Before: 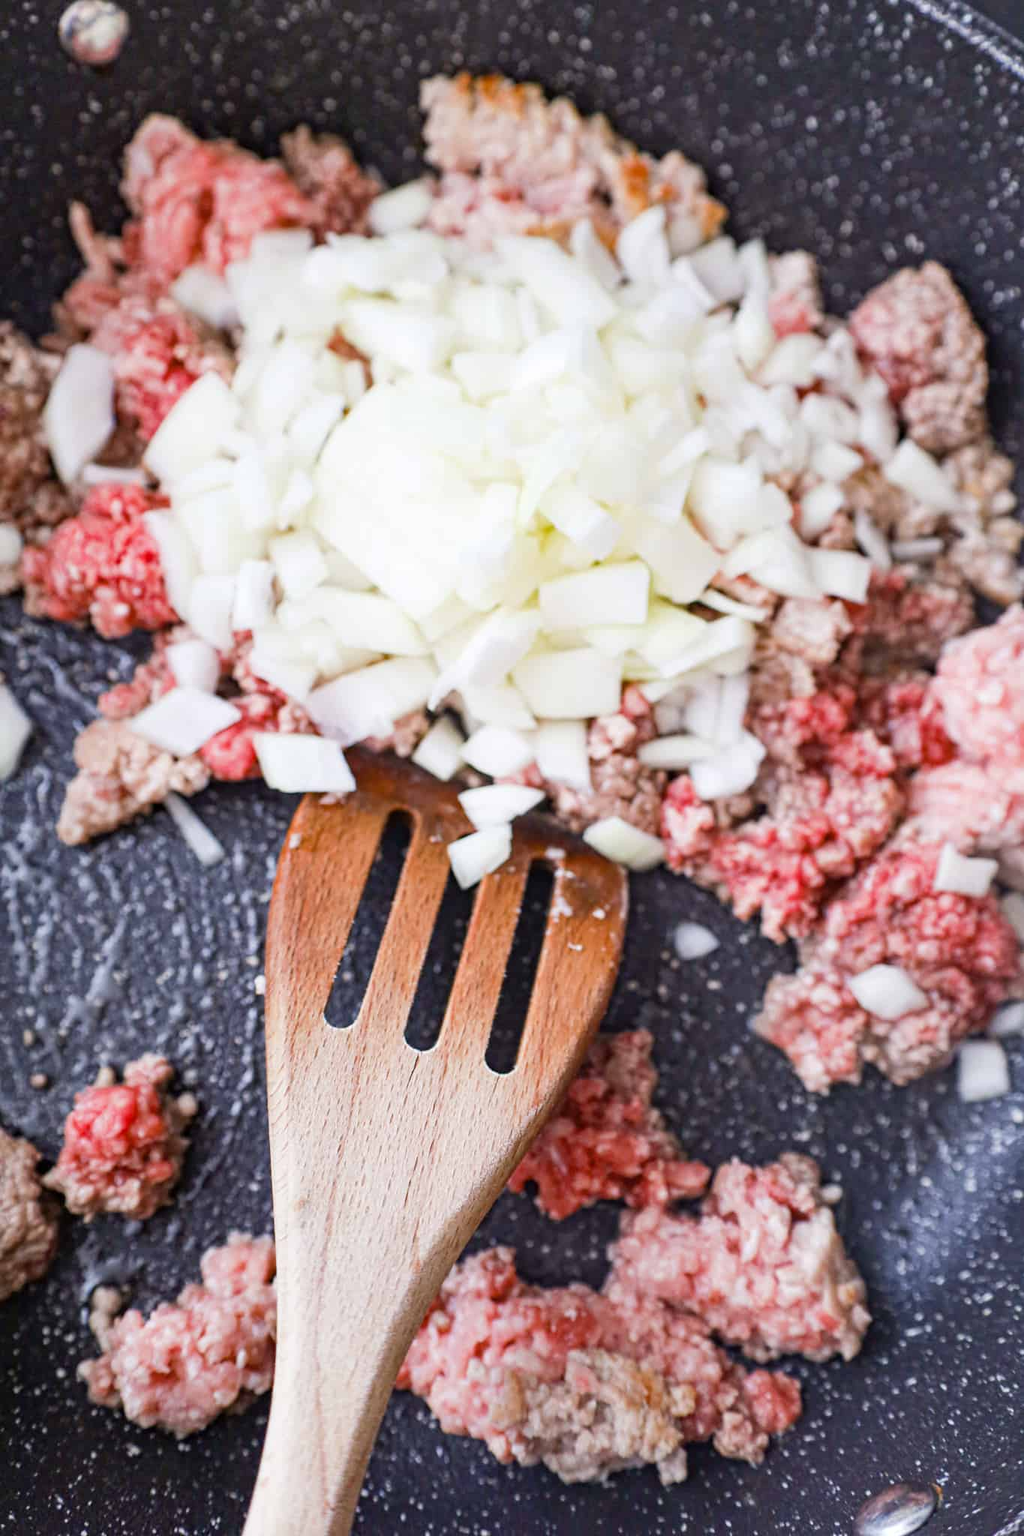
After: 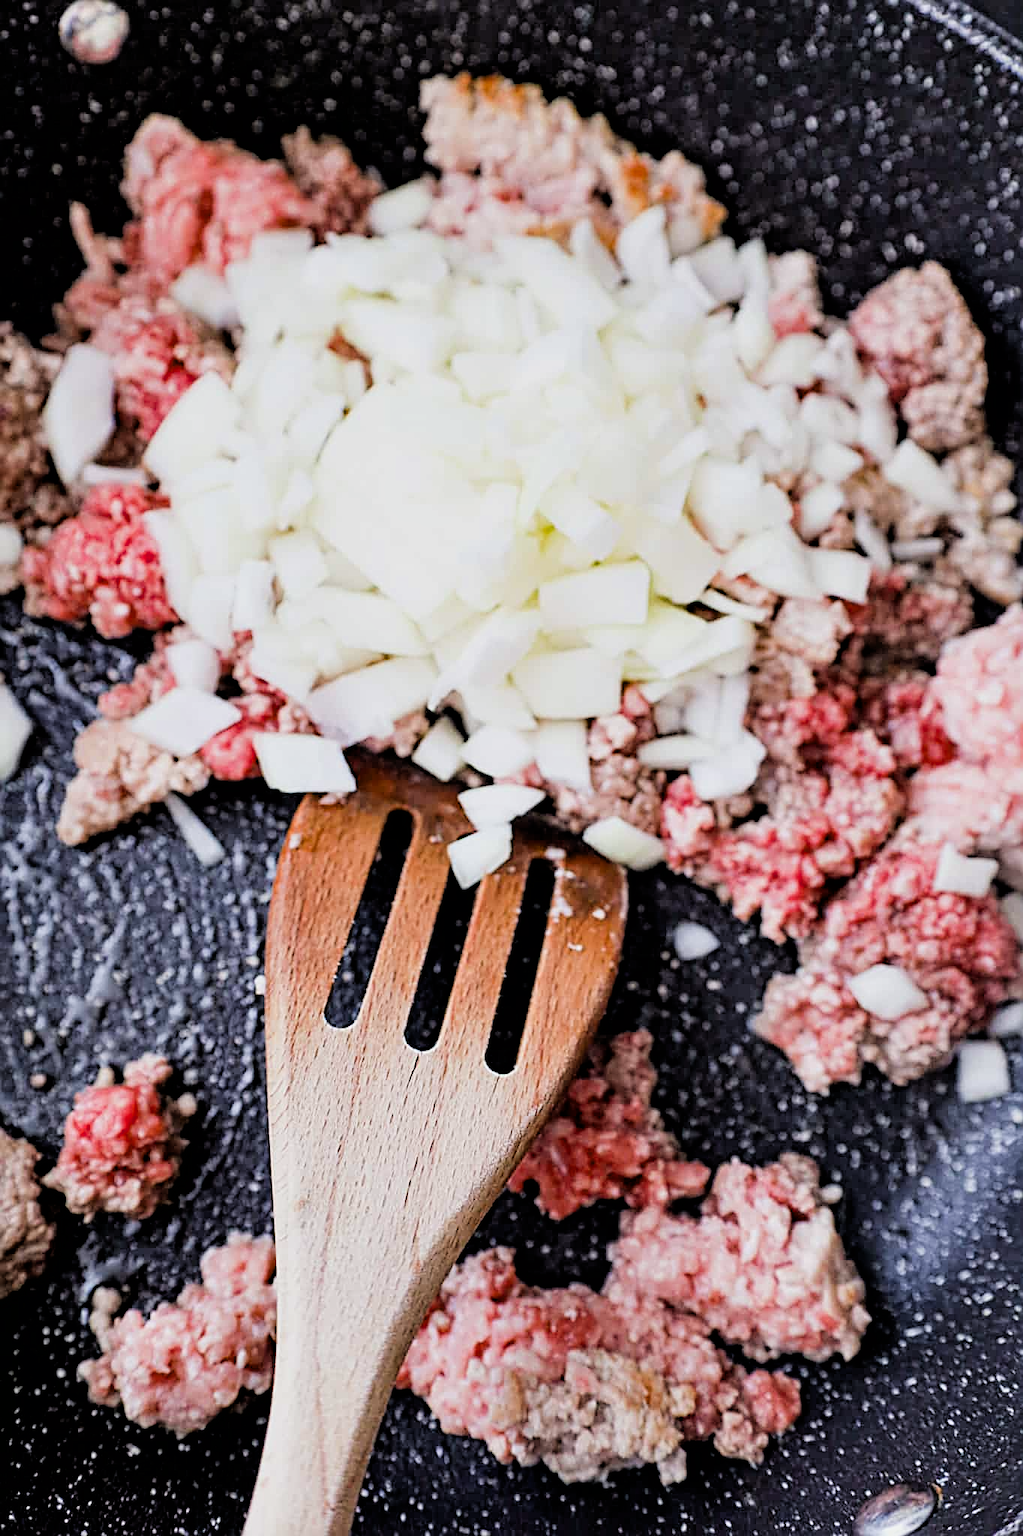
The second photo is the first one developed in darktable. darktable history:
sharpen: radius 2.676, amount 0.669
contrast equalizer: octaves 7, y [[0.6 ×6], [0.55 ×6], [0 ×6], [0 ×6], [0 ×6]], mix 0.3
filmic rgb: black relative exposure -3.86 EV, white relative exposure 3.48 EV, hardness 2.63, contrast 1.103
